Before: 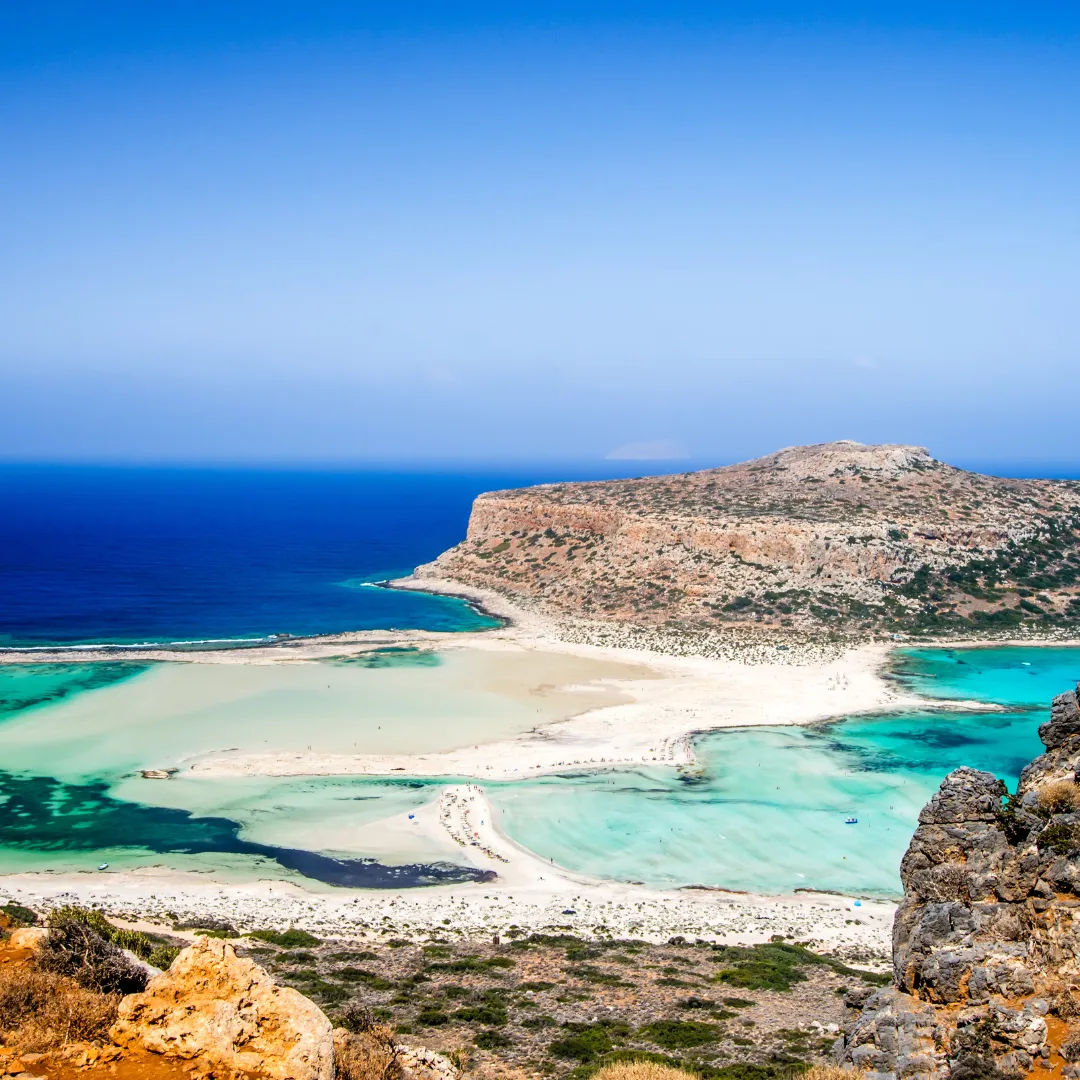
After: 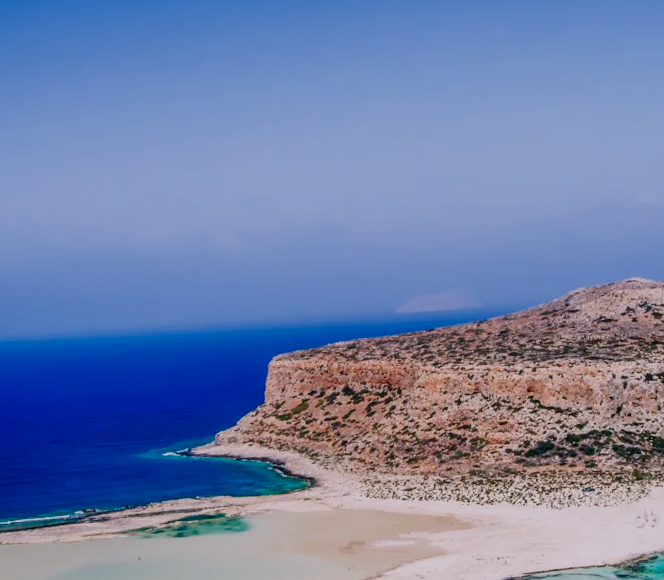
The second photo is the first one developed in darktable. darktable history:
contrast brightness saturation: brightness -0.25, saturation 0.2
rotate and perspective: rotation -4.2°, shear 0.006, automatic cropping off
white balance: red 1.05, blue 1.072
local contrast: on, module defaults
filmic rgb: black relative exposure -7.65 EV, white relative exposure 4.56 EV, hardness 3.61
crop: left 20.932%, top 15.471%, right 21.848%, bottom 34.081%
